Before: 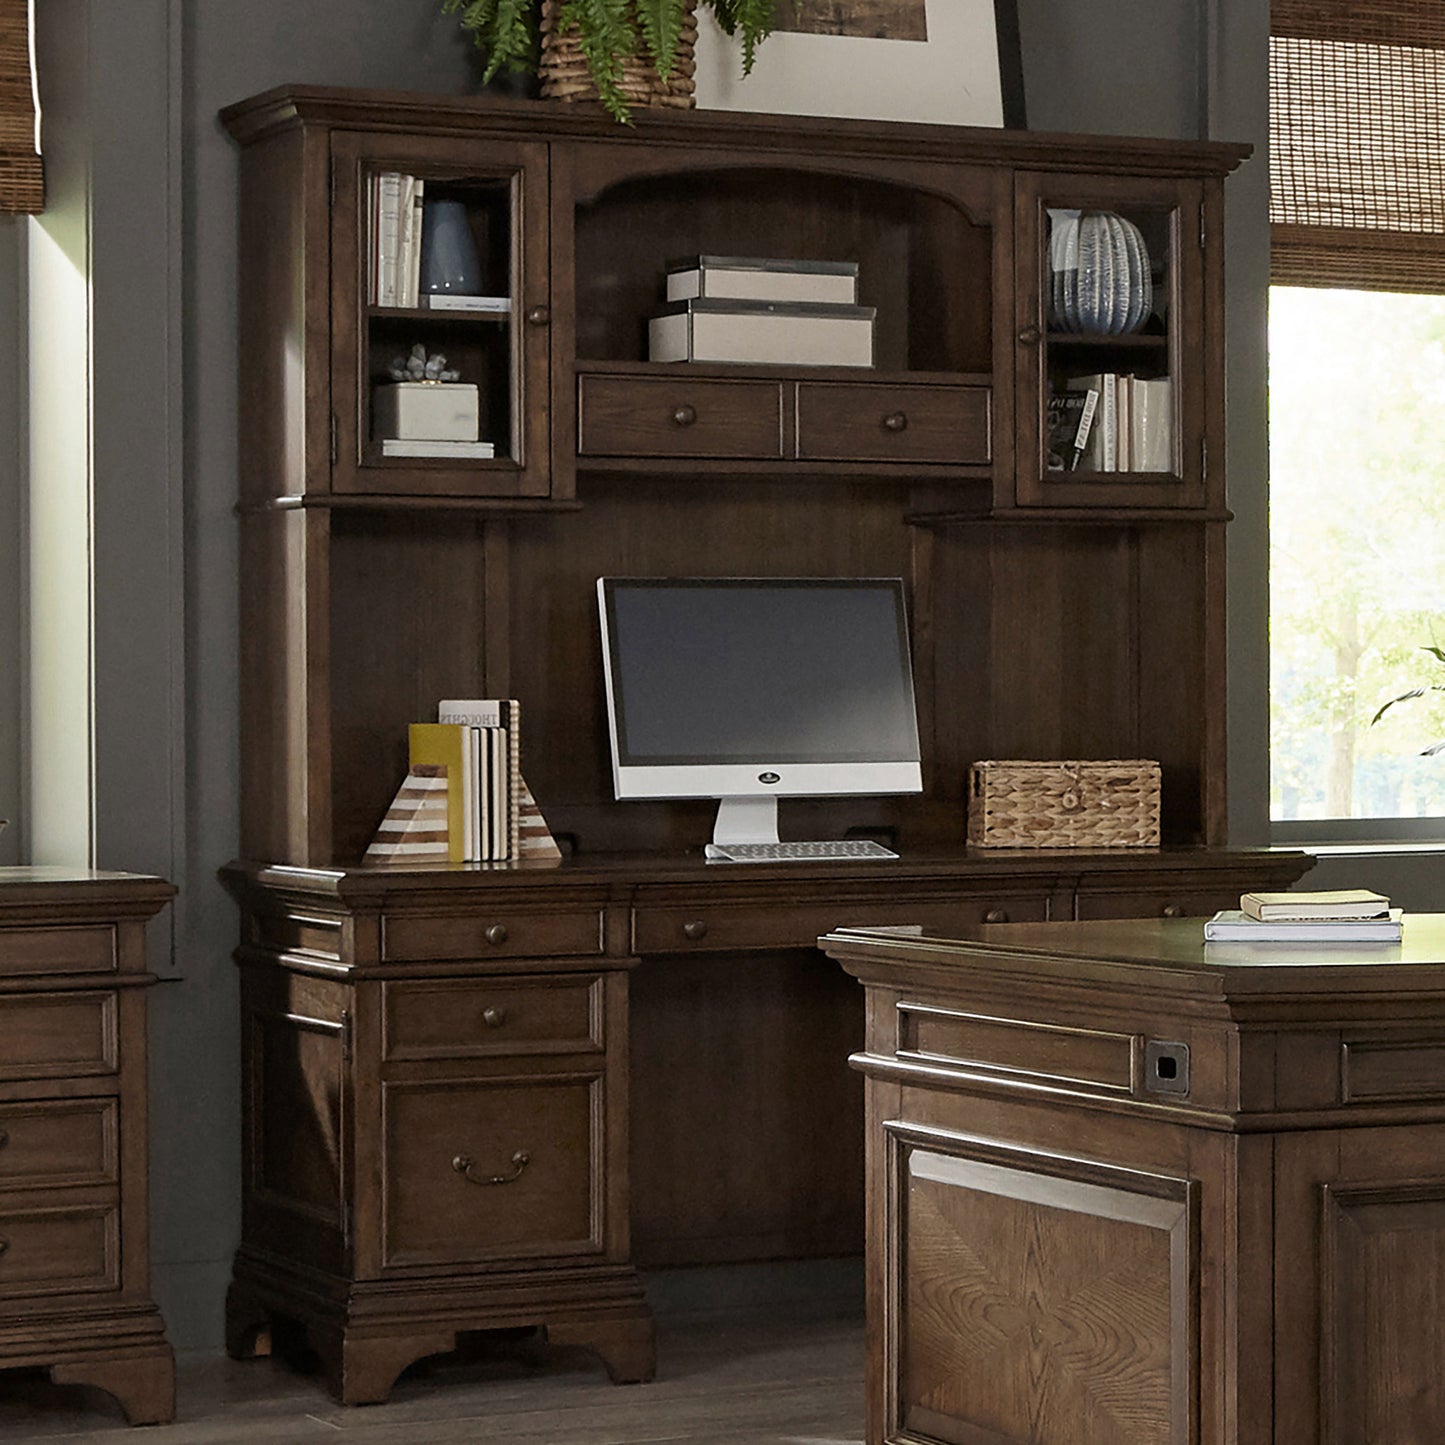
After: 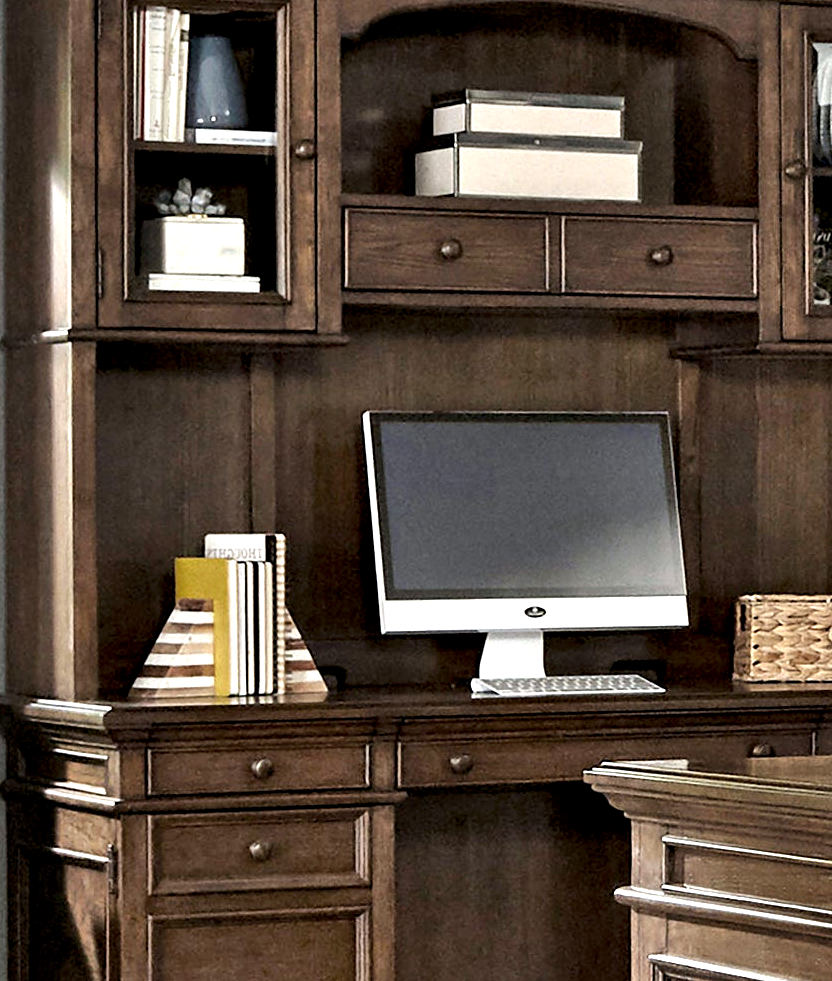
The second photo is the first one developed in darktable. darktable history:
crop: left 16.256%, top 11.518%, right 26.102%, bottom 20.572%
shadows and highlights: low approximation 0.01, soften with gaussian
exposure: exposure 0.569 EV, compensate highlight preservation false
contrast equalizer: y [[0.6 ×6], [0.55 ×6], [0 ×6], [0 ×6], [0 ×6]]
